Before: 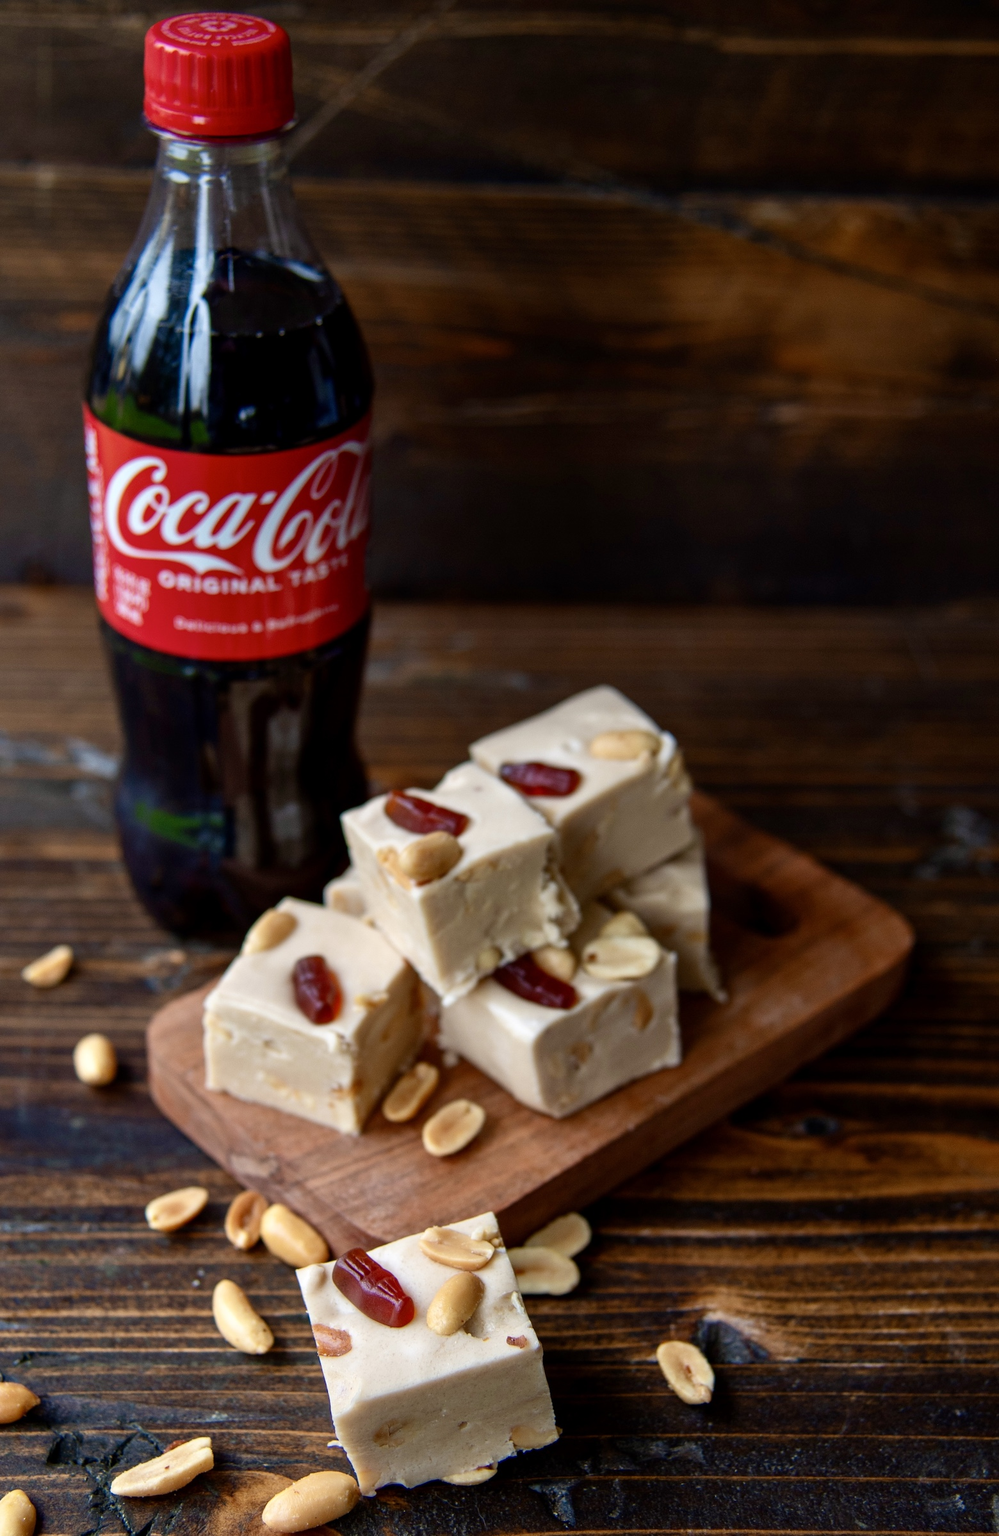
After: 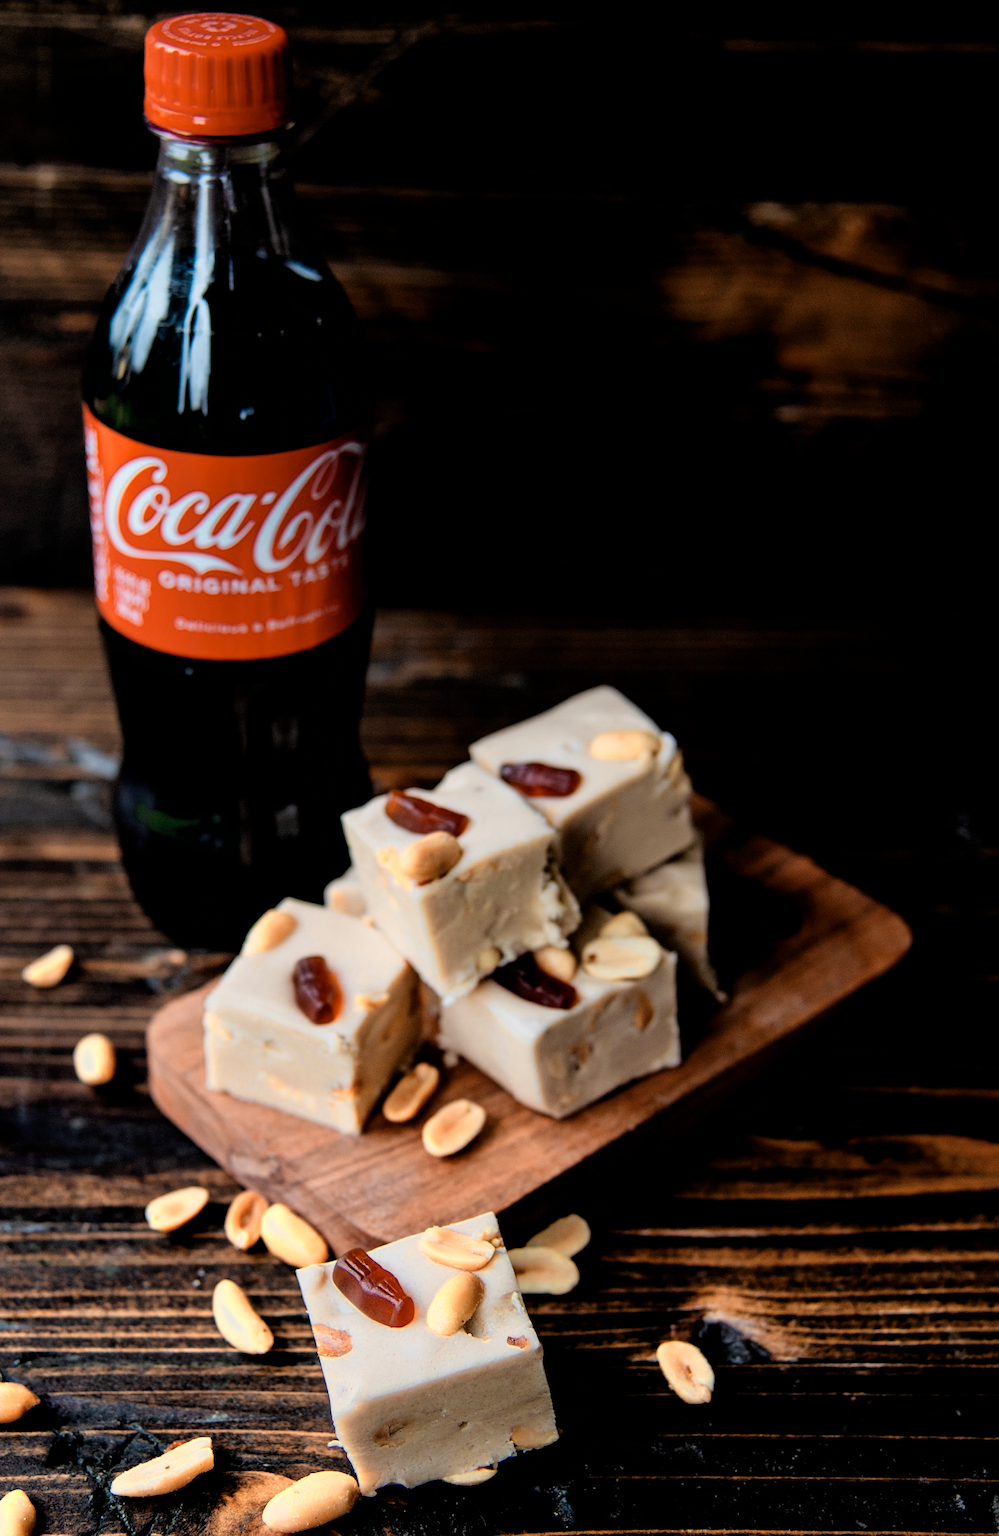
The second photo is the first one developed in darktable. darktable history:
color zones: curves: ch0 [(0.018, 0.548) (0.197, 0.654) (0.425, 0.447) (0.605, 0.658) (0.732, 0.579)]; ch1 [(0.105, 0.531) (0.224, 0.531) (0.386, 0.39) (0.618, 0.456) (0.732, 0.456) (0.956, 0.421)]; ch2 [(0.039, 0.583) (0.215, 0.465) (0.399, 0.544) (0.465, 0.548) (0.614, 0.447) (0.724, 0.43) (0.882, 0.623) (0.956, 0.632)]
filmic rgb: black relative exposure -3.28 EV, white relative exposure 3.46 EV, hardness 2.36, contrast 1.102
